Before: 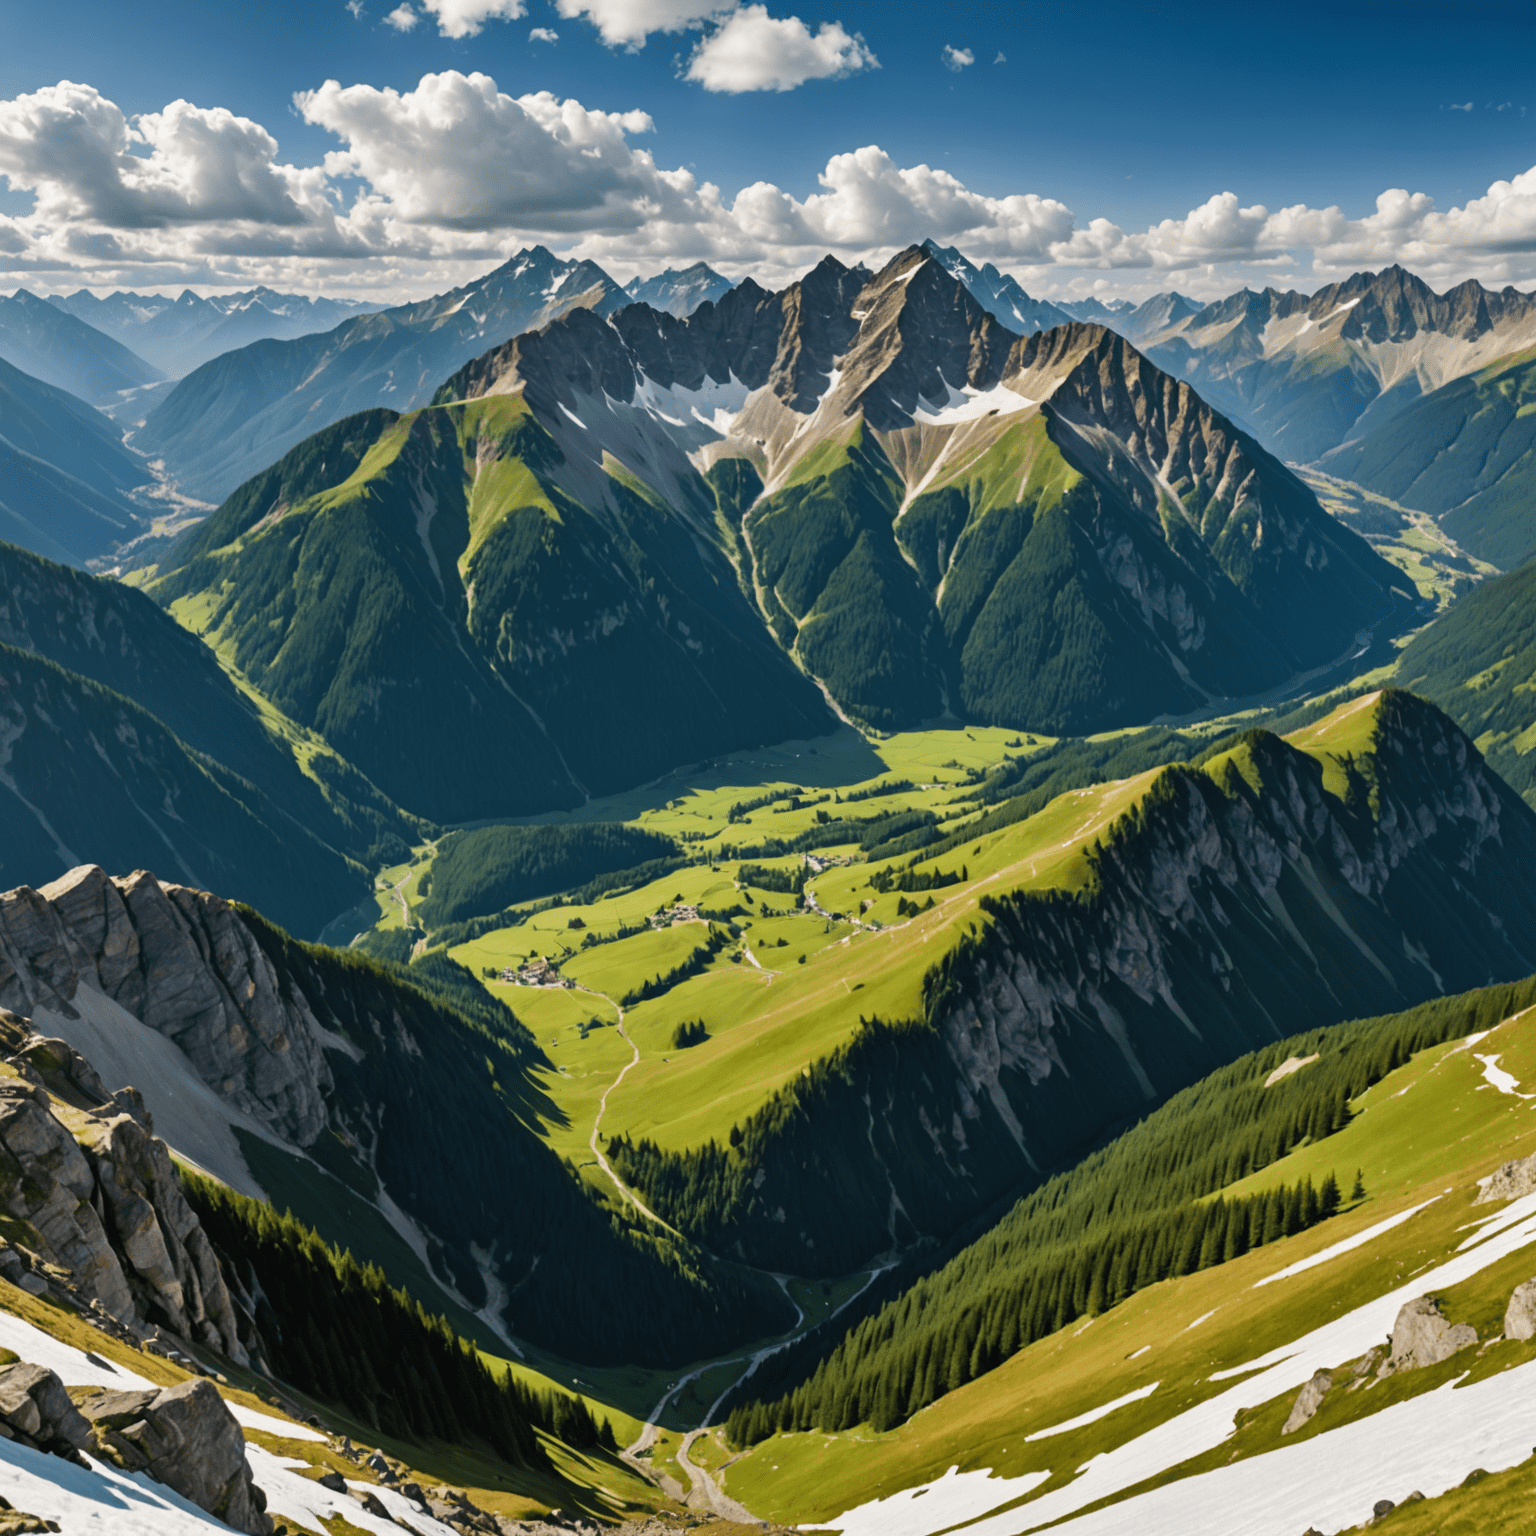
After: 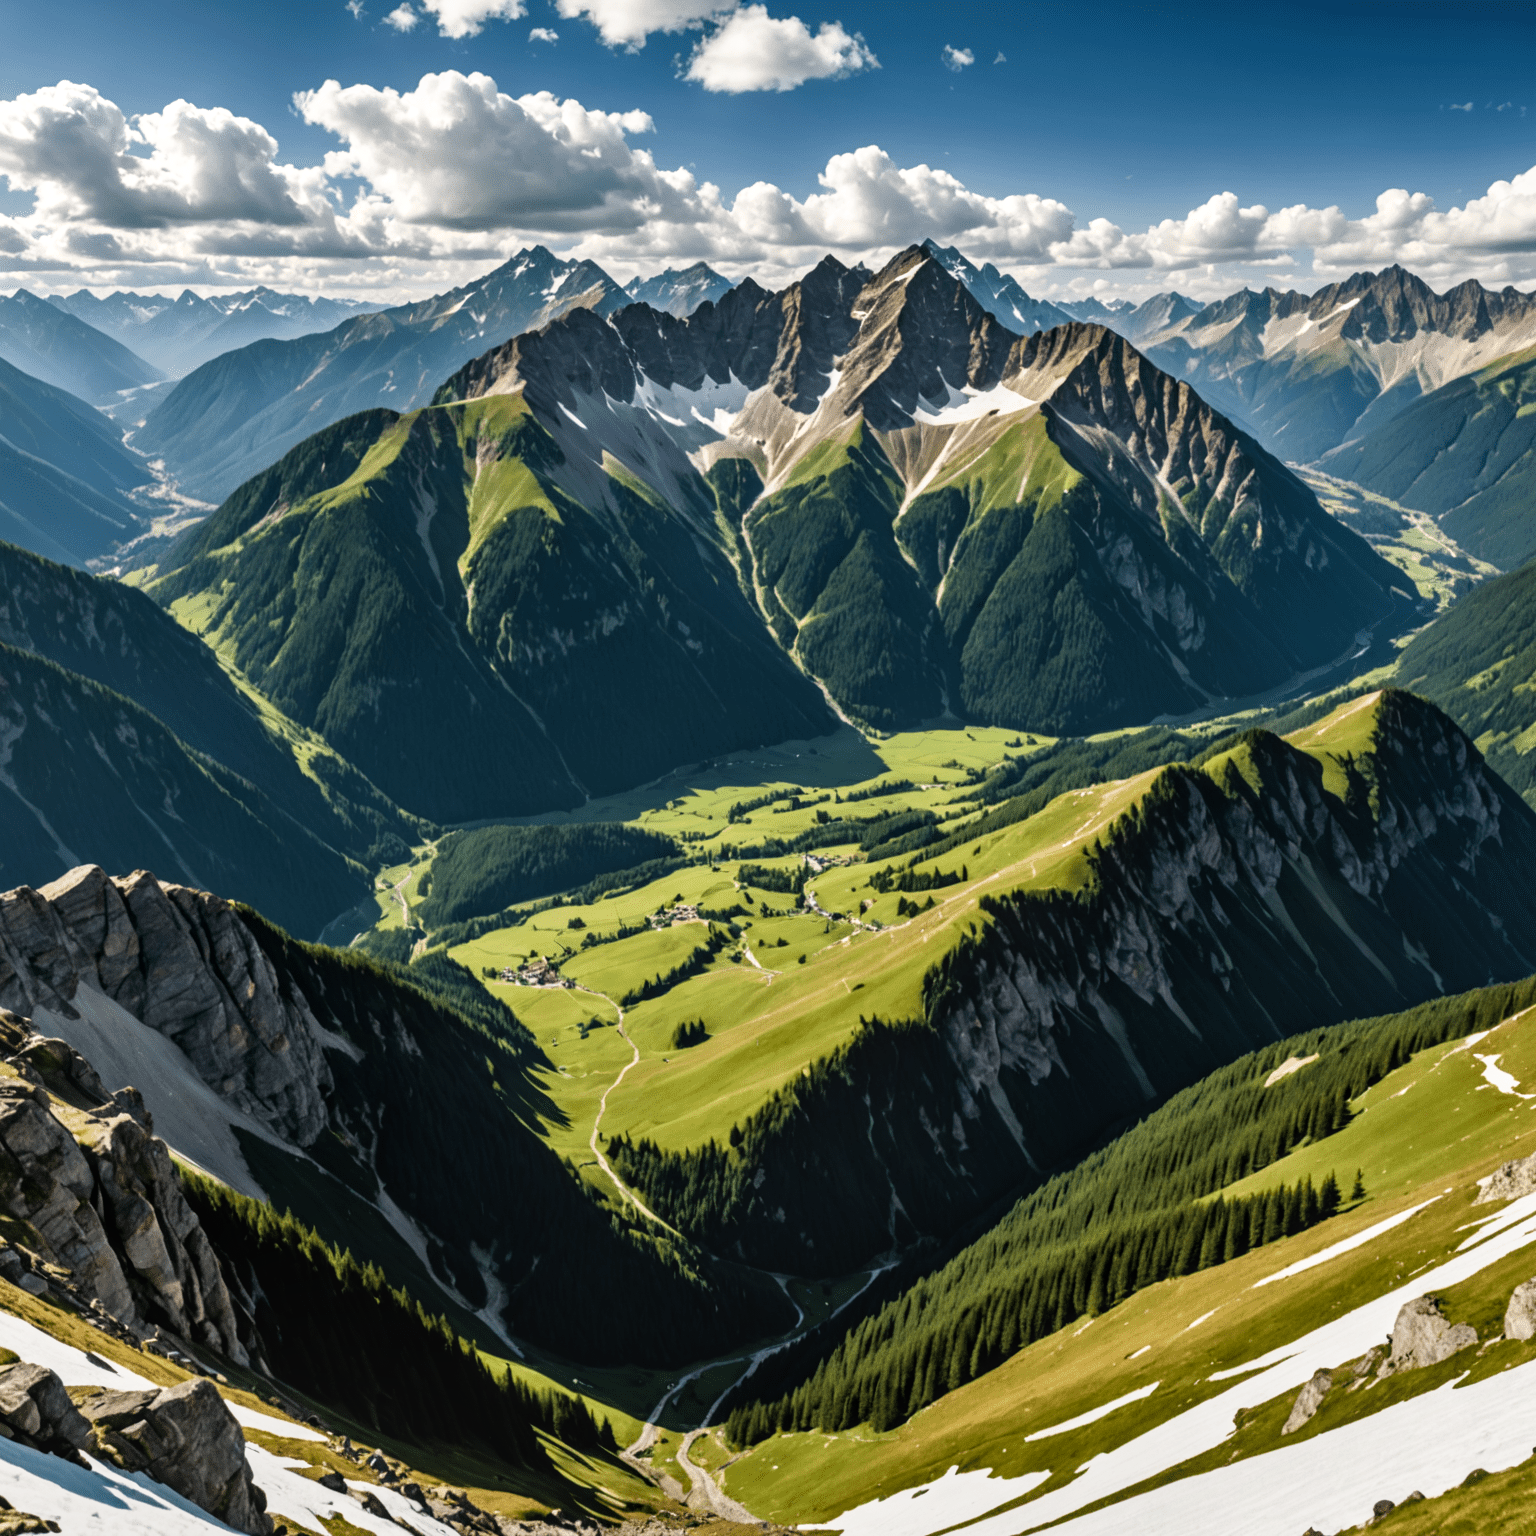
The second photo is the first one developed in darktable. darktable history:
filmic rgb: white relative exposure 2.34 EV, hardness 6.59
local contrast: detail 115%
